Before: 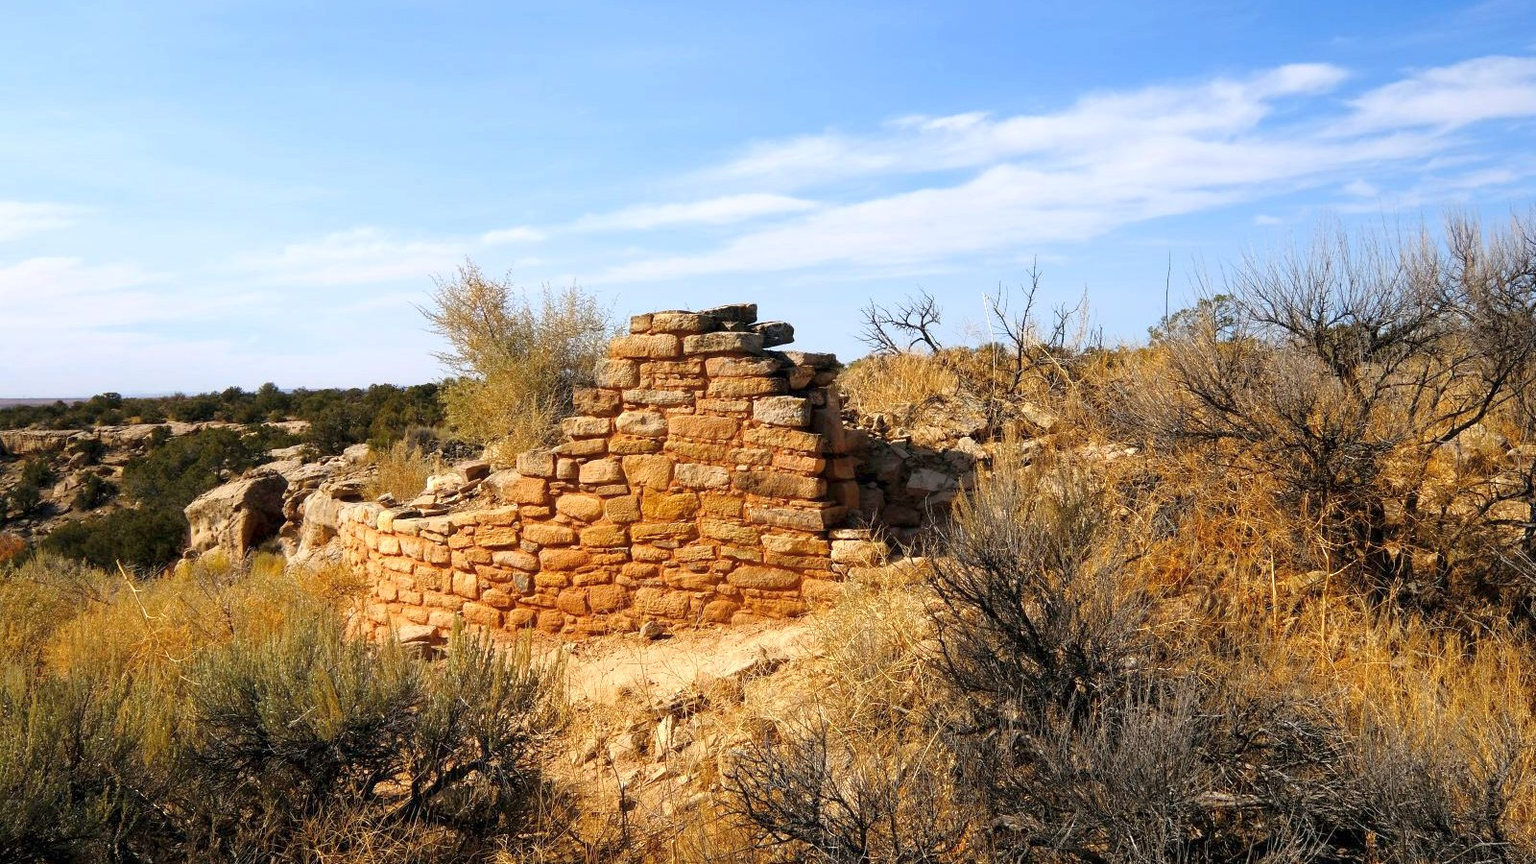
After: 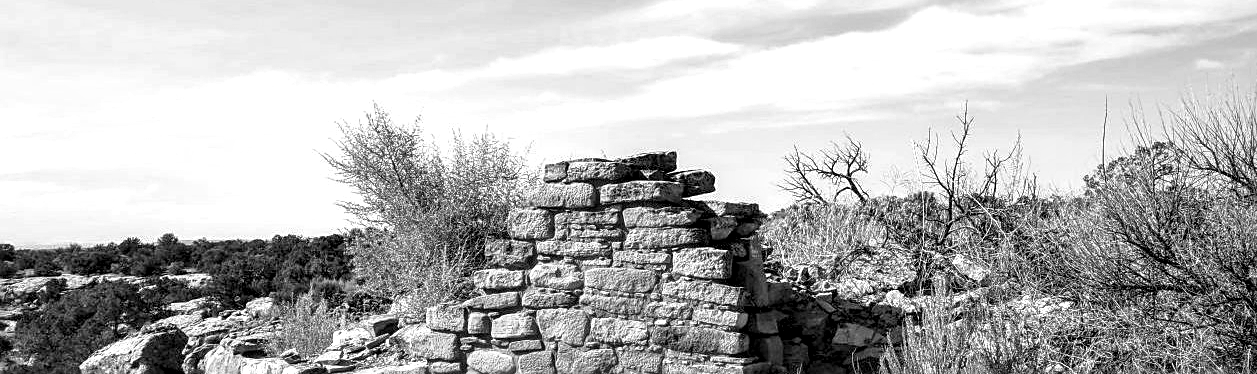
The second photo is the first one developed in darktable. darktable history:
color correction: highlights a* 3.84, highlights b* 5.07
crop: left 7.036%, top 18.398%, right 14.379%, bottom 40.043%
exposure: exposure 0.2 EV, compensate highlight preservation false
monochrome: on, module defaults
sharpen: on, module defaults
local contrast: highlights 65%, shadows 54%, detail 169%, midtone range 0.514
